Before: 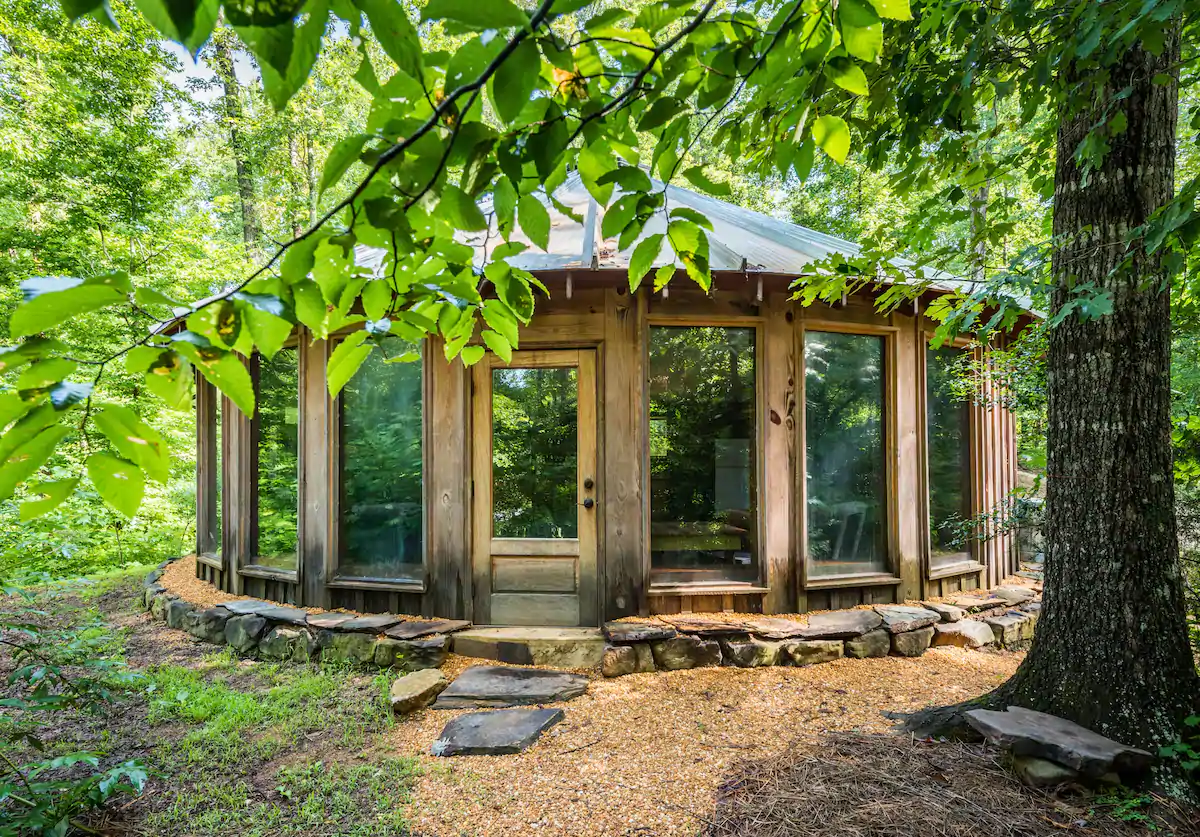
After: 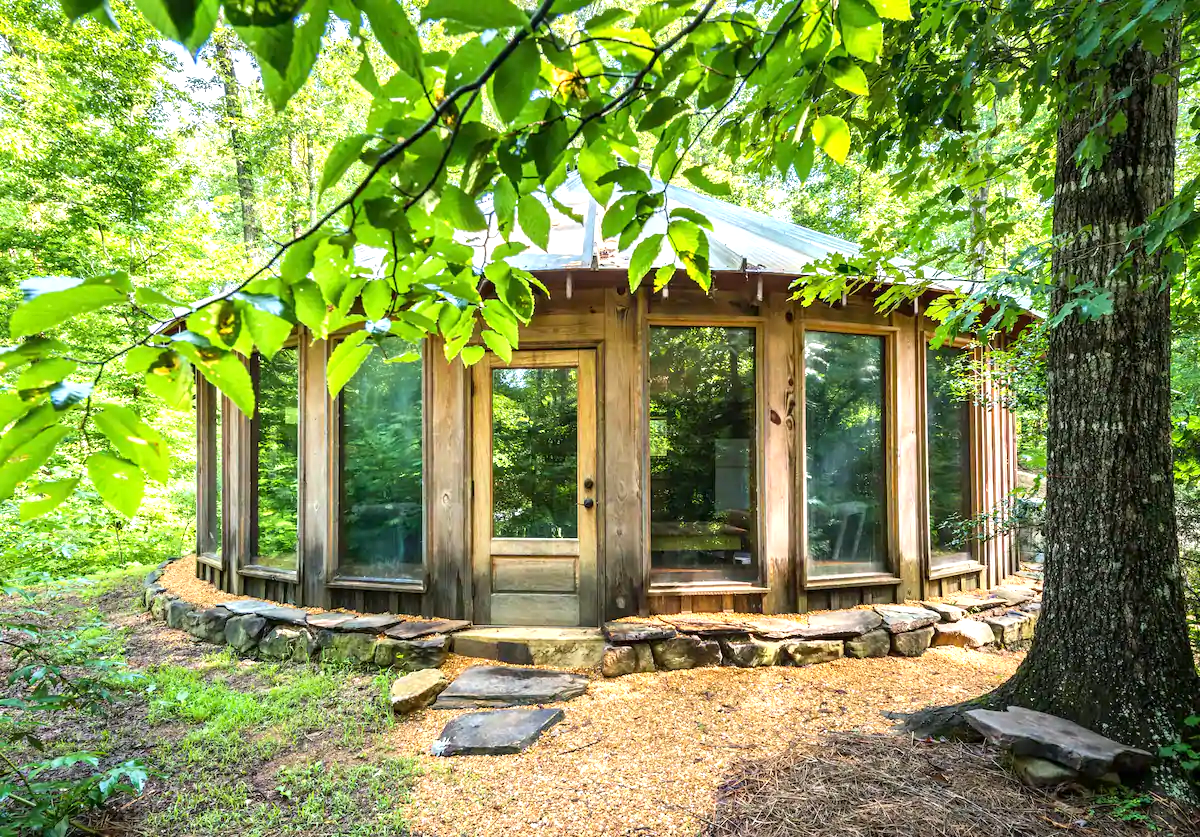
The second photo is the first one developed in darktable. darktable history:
exposure: exposure 0.716 EV, compensate highlight preservation false
